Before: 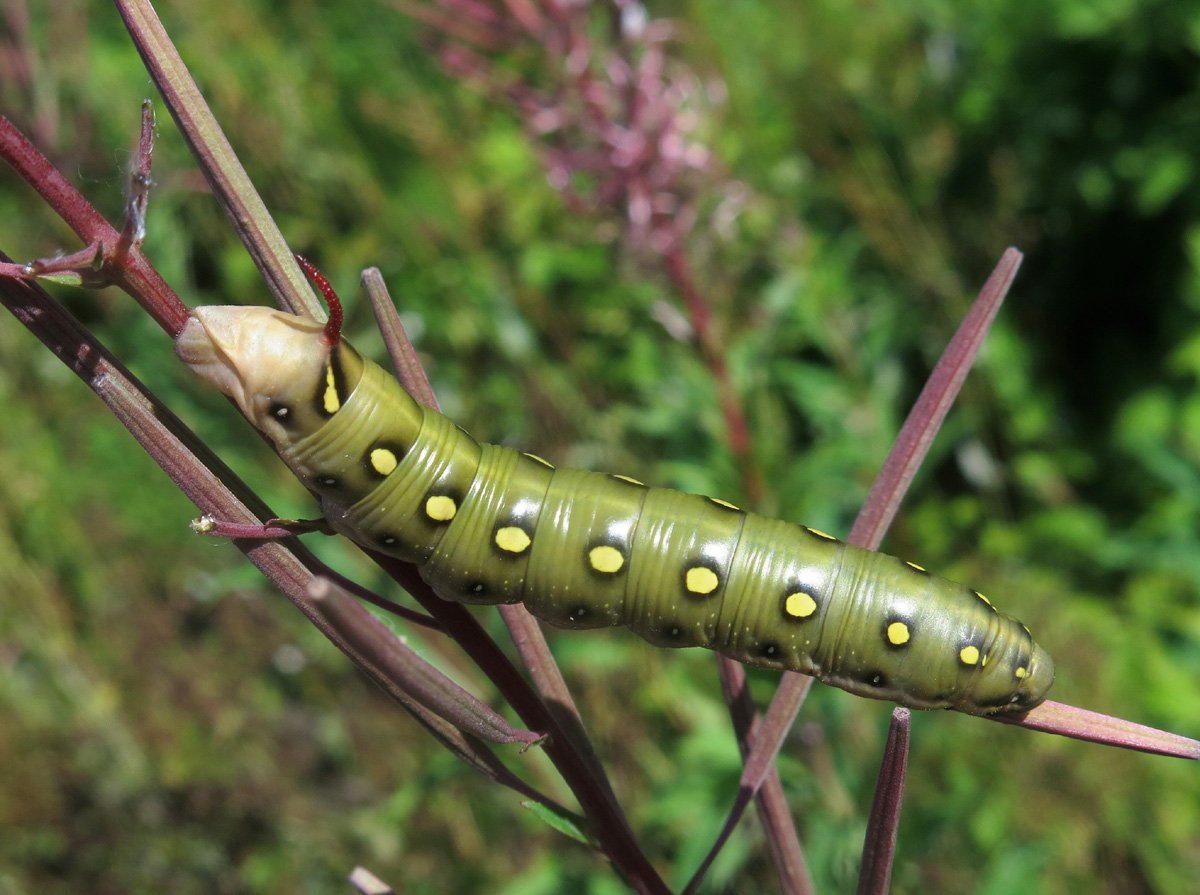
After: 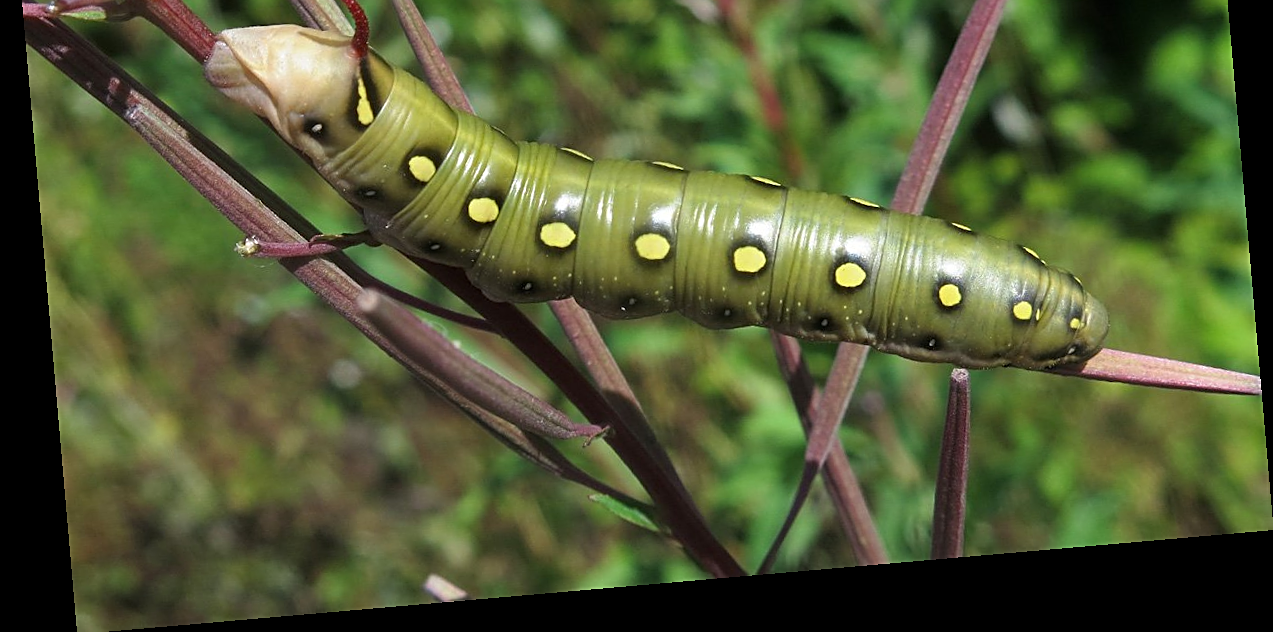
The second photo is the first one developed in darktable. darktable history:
crop and rotate: top 36.435%
rotate and perspective: rotation -4.98°, automatic cropping off
sharpen: on, module defaults
